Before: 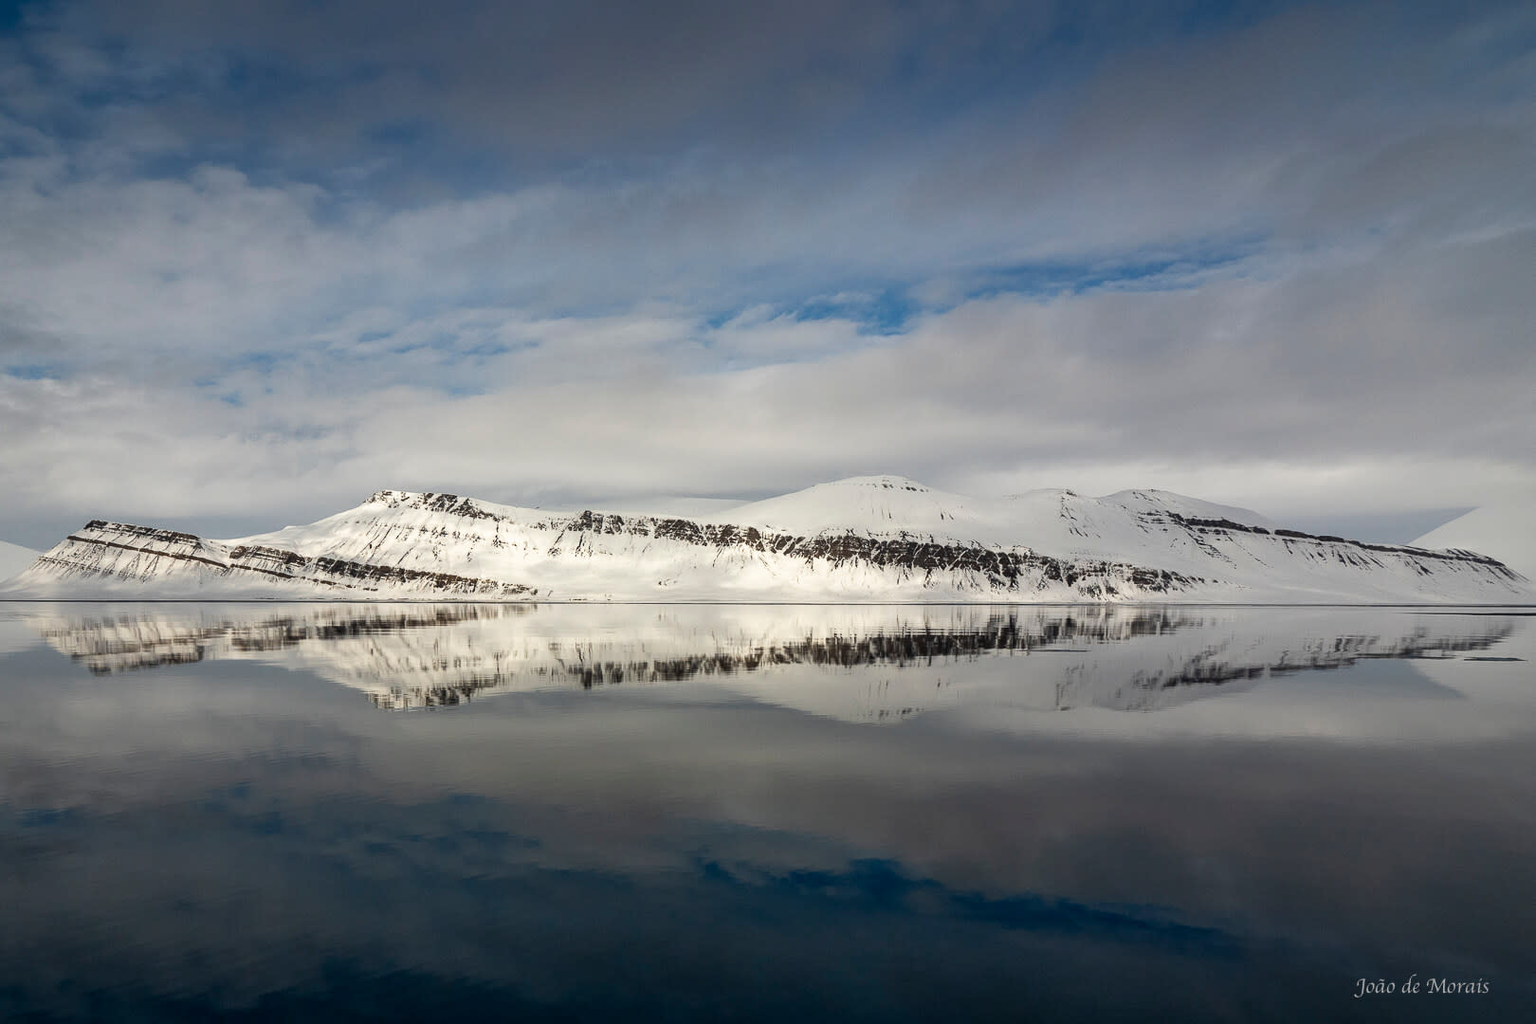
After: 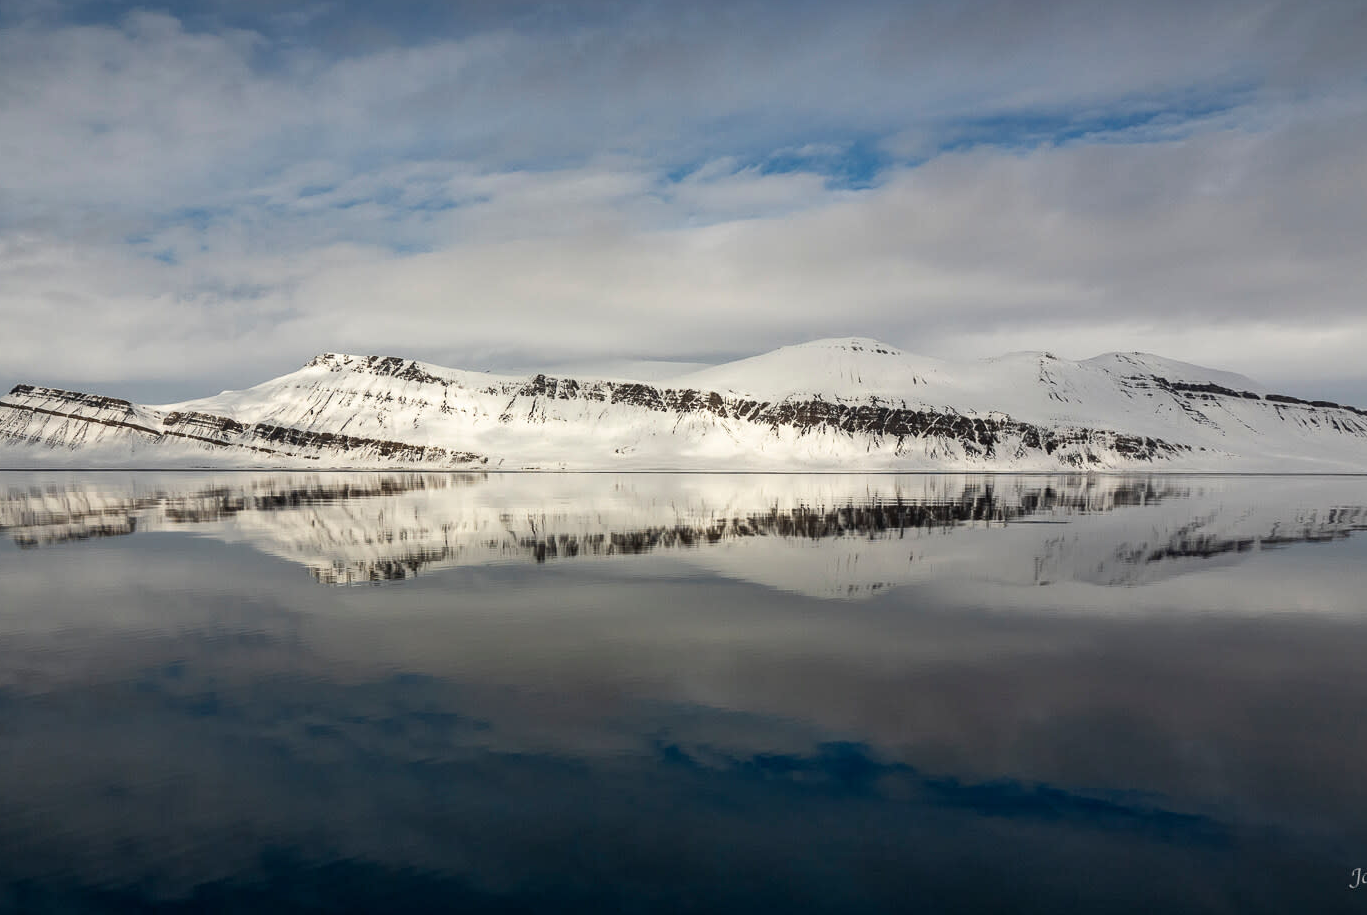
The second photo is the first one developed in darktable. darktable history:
crop and rotate: left 4.932%, top 15.199%, right 10.646%
